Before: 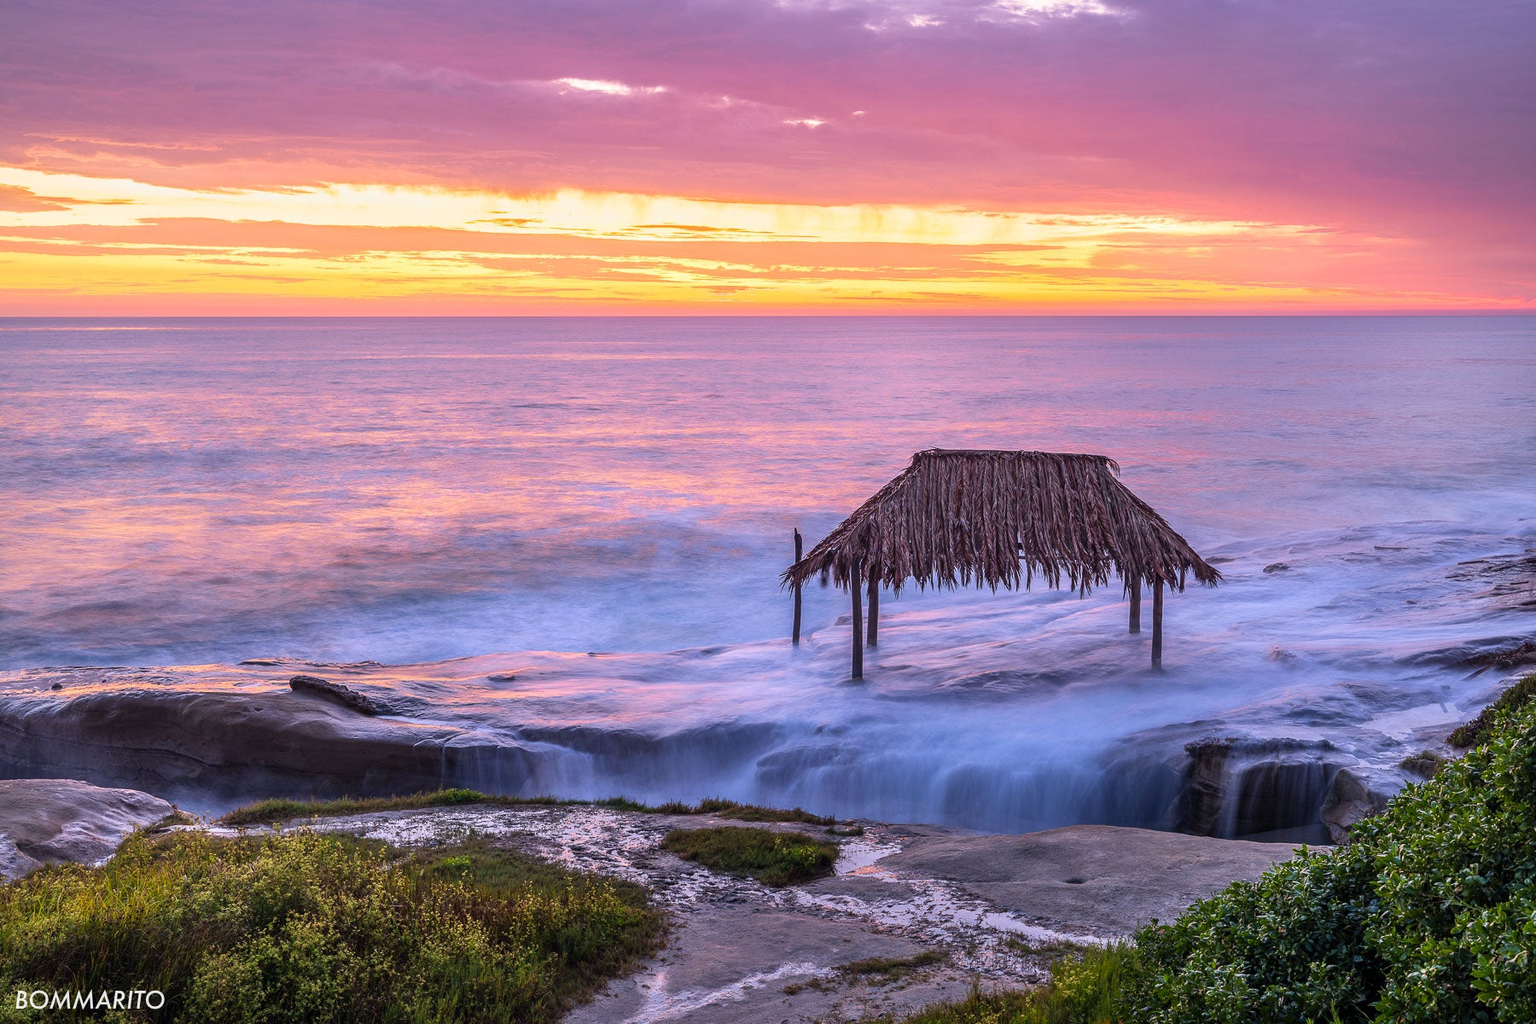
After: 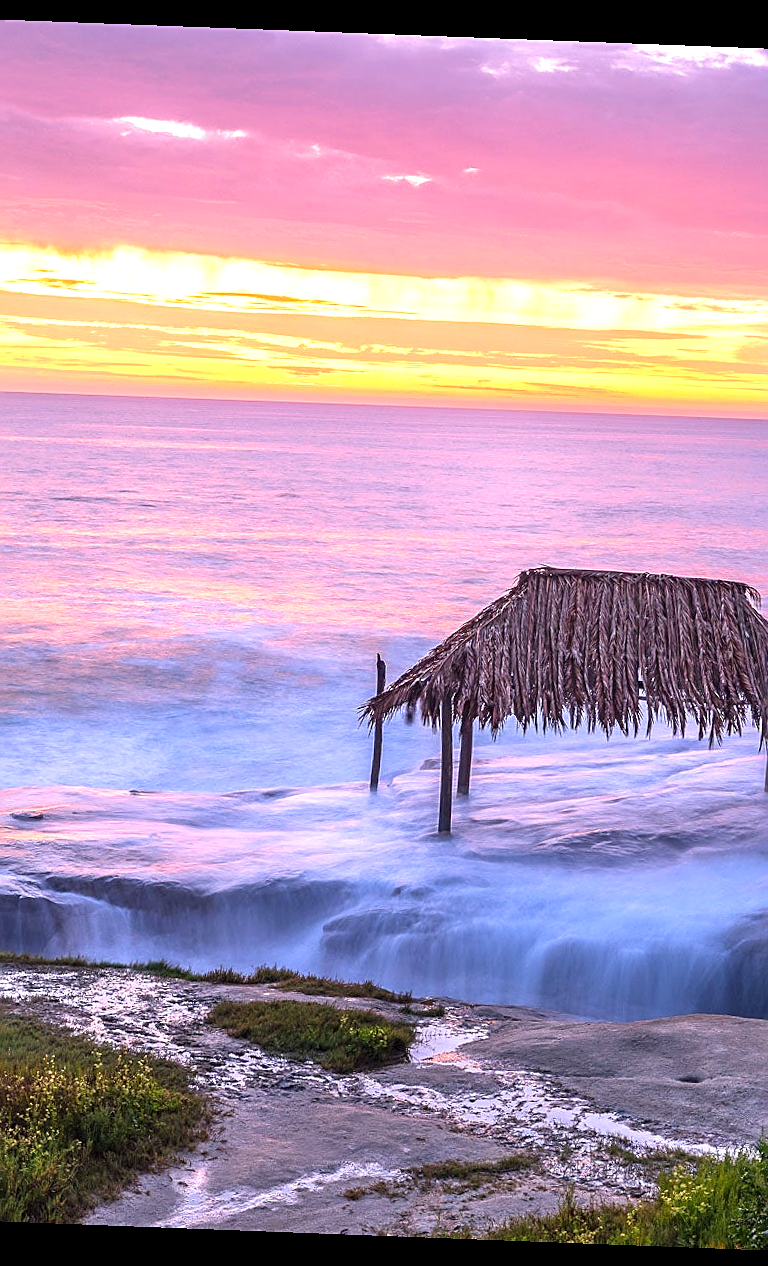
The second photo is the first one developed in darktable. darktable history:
exposure: exposure 0.669 EV, compensate highlight preservation false
rotate and perspective: rotation 2.17°, automatic cropping off
crop: left 31.229%, right 27.105%
sharpen: on, module defaults
